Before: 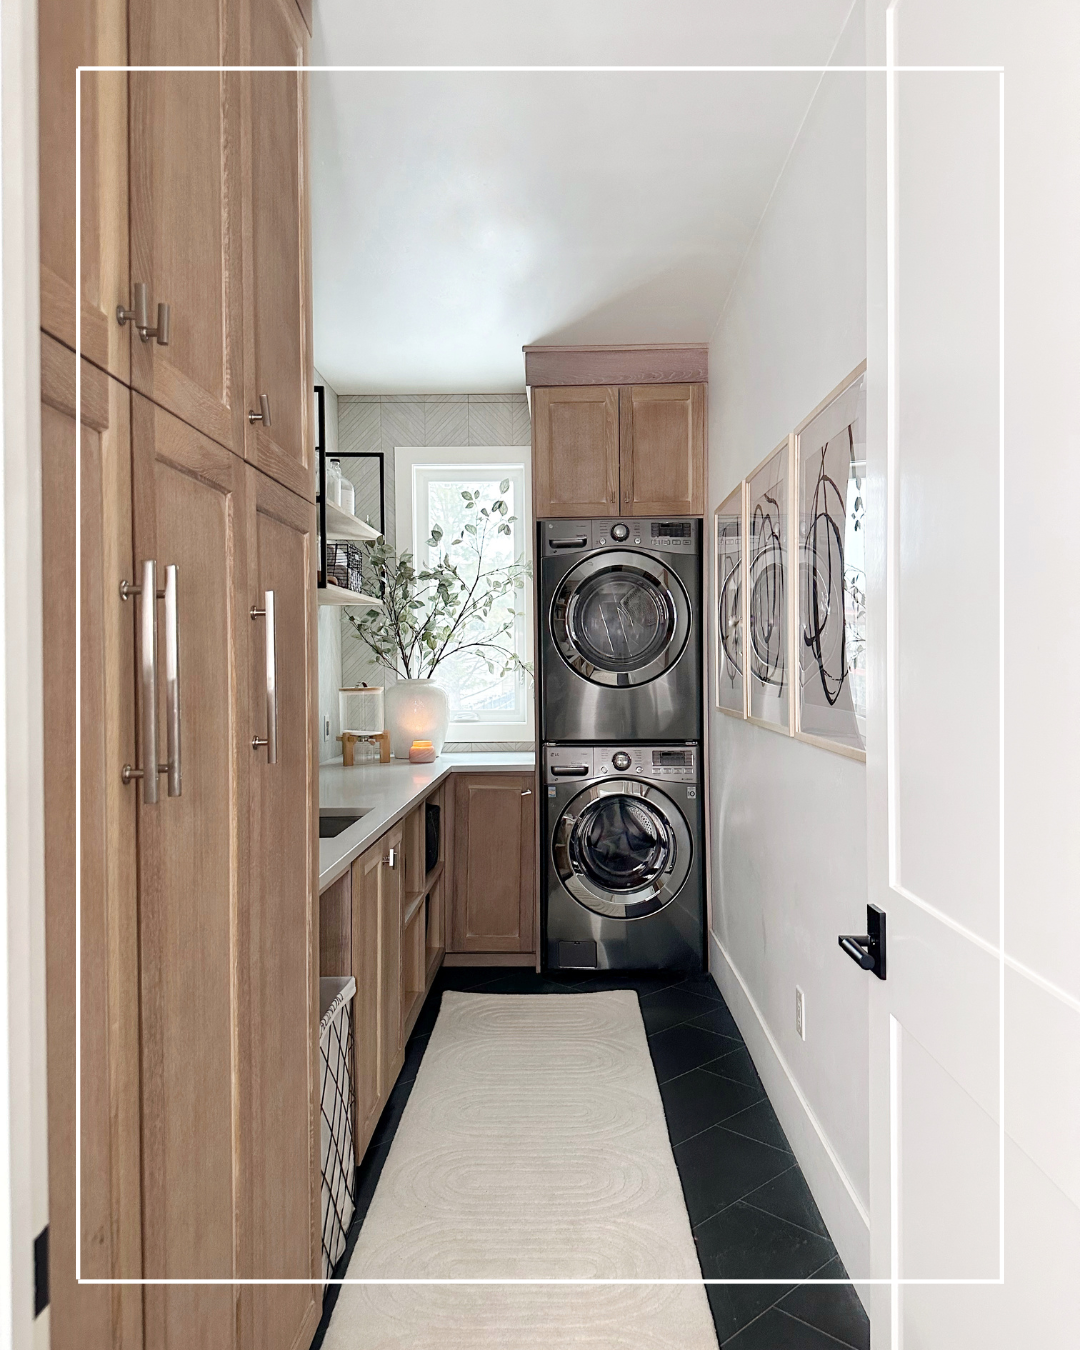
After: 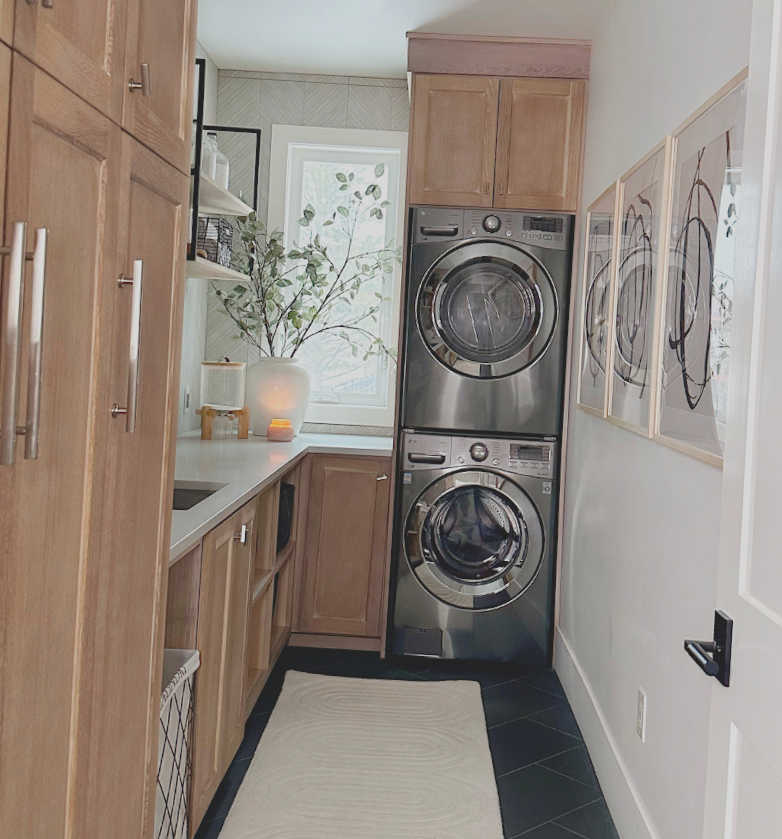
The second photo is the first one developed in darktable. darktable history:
crop and rotate: angle -3.61°, left 9.9%, top 21.252%, right 12.075%, bottom 11.772%
contrast brightness saturation: contrast -0.275
